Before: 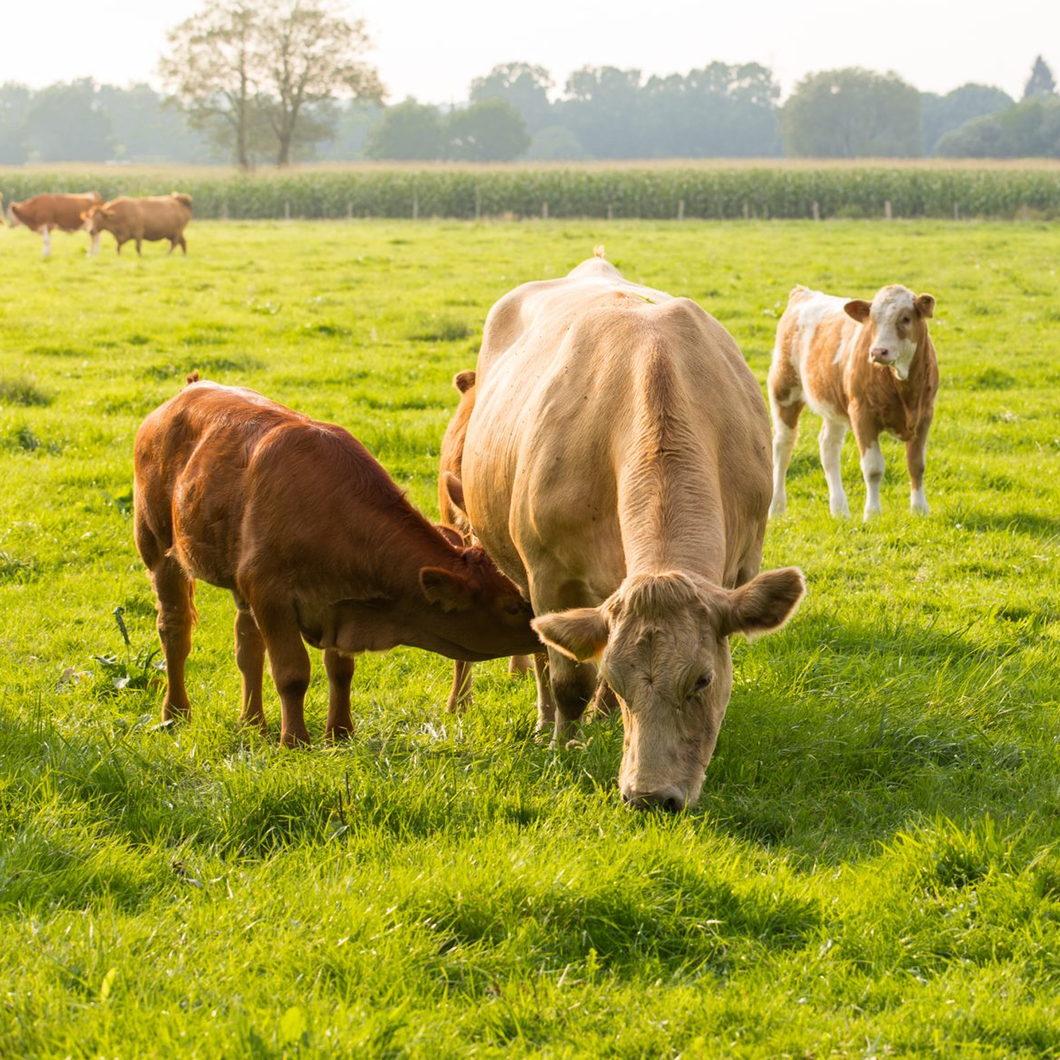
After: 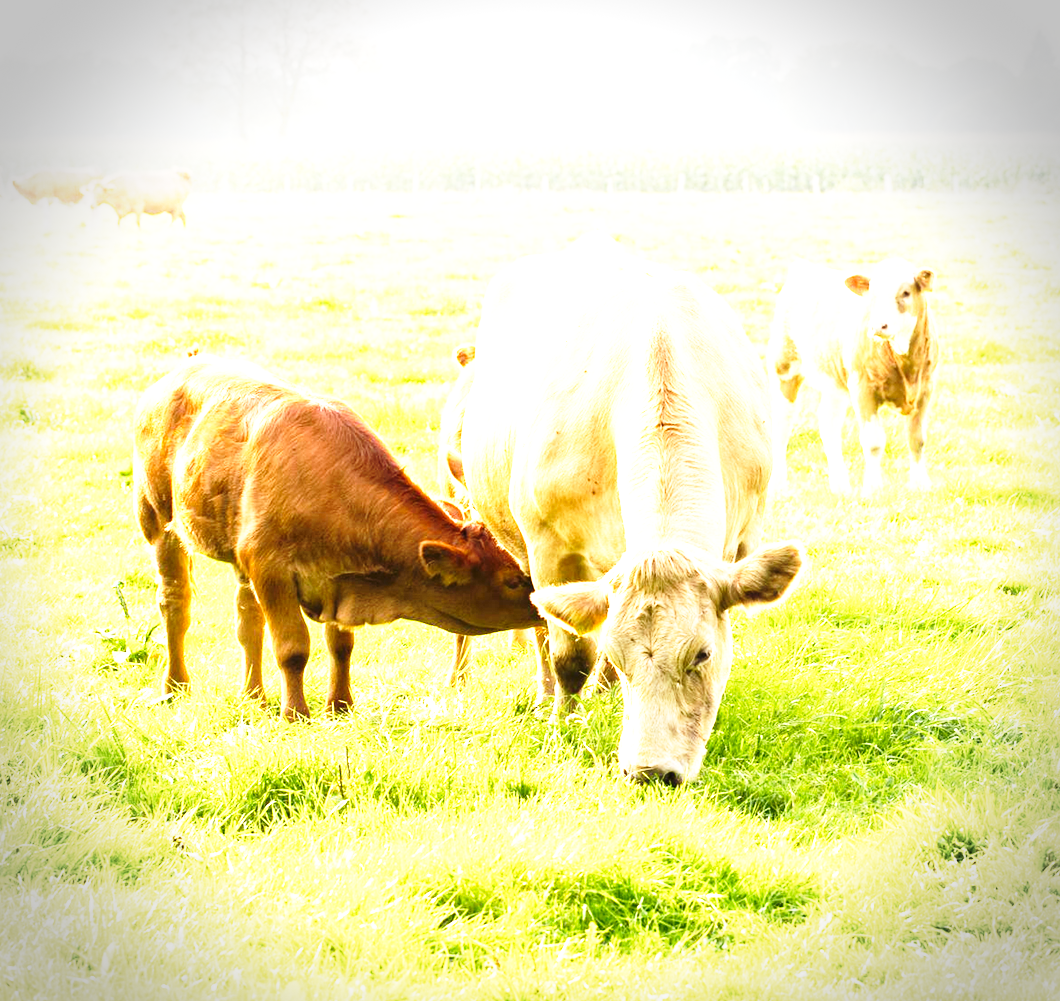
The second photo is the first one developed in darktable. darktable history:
tone equalizer: -8 EV -0.417 EV, -7 EV -0.389 EV, -6 EV -0.333 EV, -5 EV -0.222 EV, -3 EV 0.222 EV, -2 EV 0.333 EV, -1 EV 0.389 EV, +0 EV 0.417 EV, edges refinement/feathering 500, mask exposure compensation -1.57 EV, preserve details no
vignetting: dithering 8-bit output, unbound false
crop and rotate: top 2.479%, bottom 3.018%
base curve: curves: ch0 [(0, 0) (0.026, 0.03) (0.109, 0.232) (0.351, 0.748) (0.669, 0.968) (1, 1)], preserve colors none
exposure: black level correction 0, exposure 1.6 EV, compensate exposure bias true, compensate highlight preservation false
